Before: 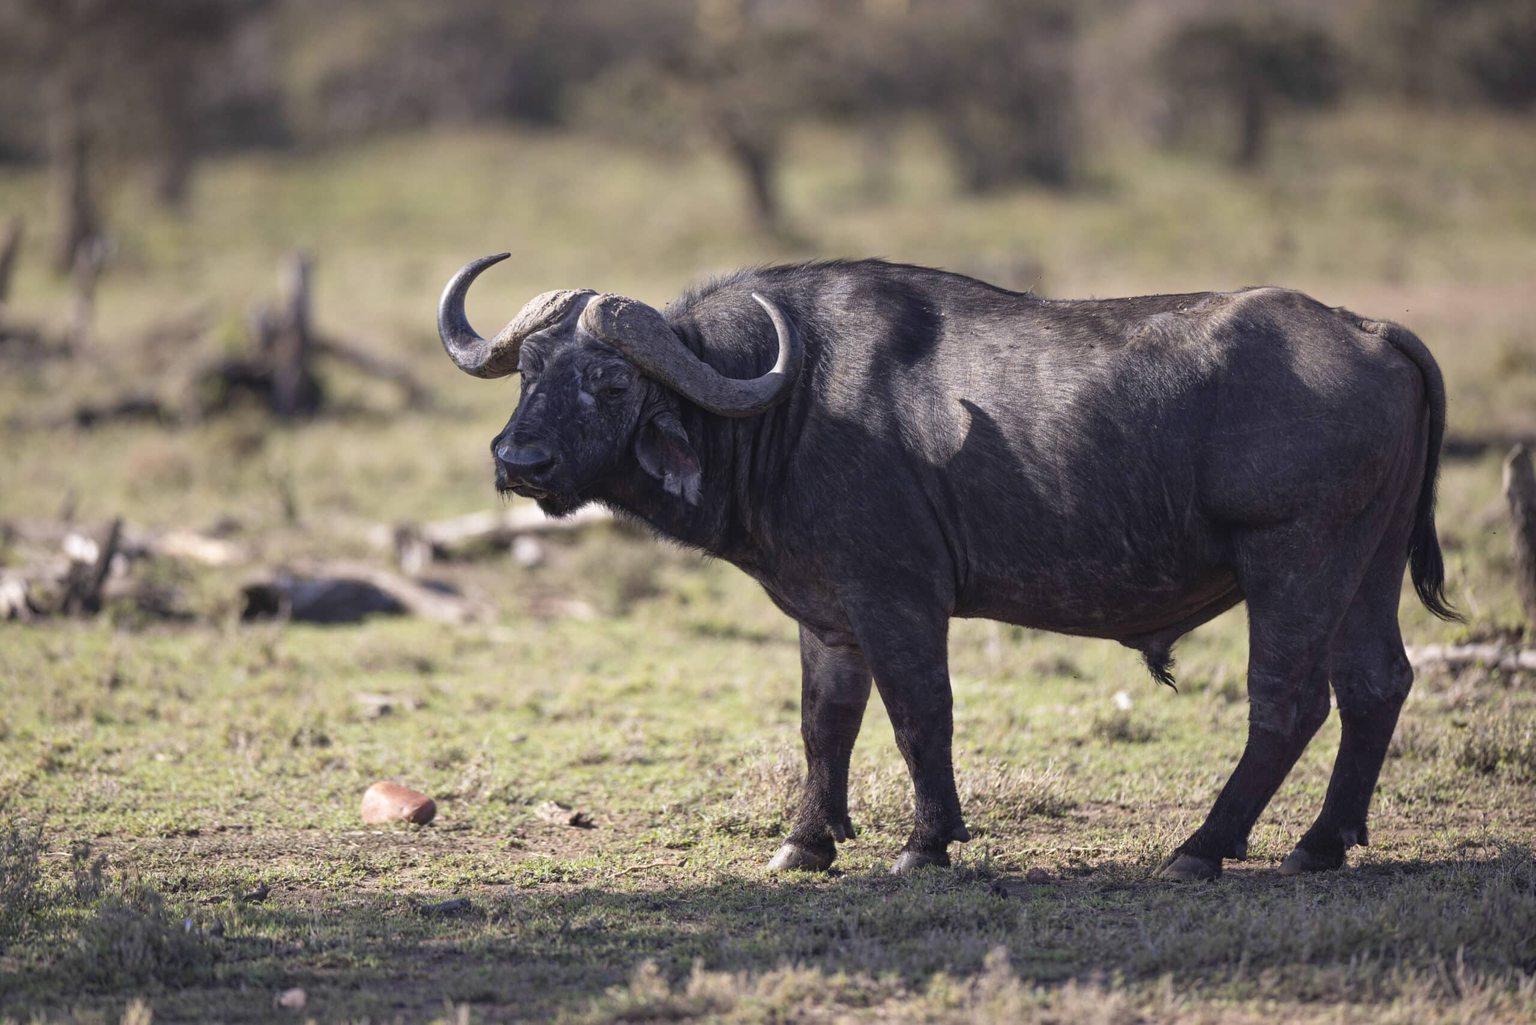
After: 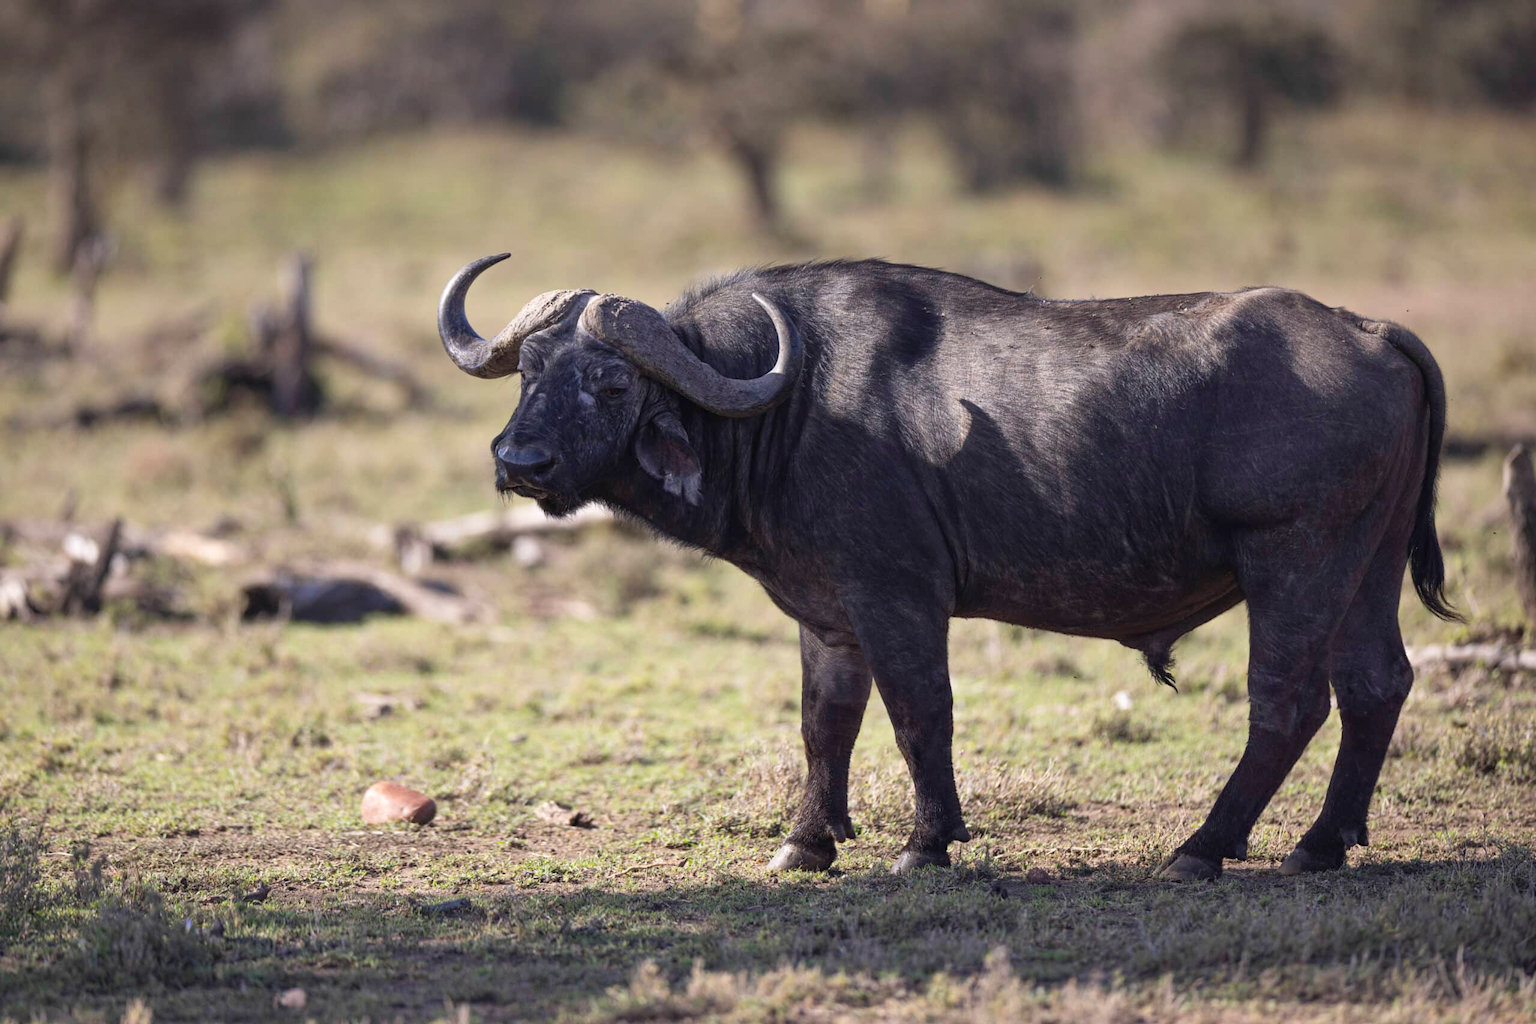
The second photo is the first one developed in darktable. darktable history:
color zones: curves: ch0 [(0.068, 0.464) (0.25, 0.5) (0.48, 0.508) (0.75, 0.536) (0.886, 0.476) (0.967, 0.456)]; ch1 [(0.066, 0.456) (0.25, 0.5) (0.616, 0.508) (0.746, 0.56) (0.934, 0.444)]
contrast brightness saturation: contrast 0.05
